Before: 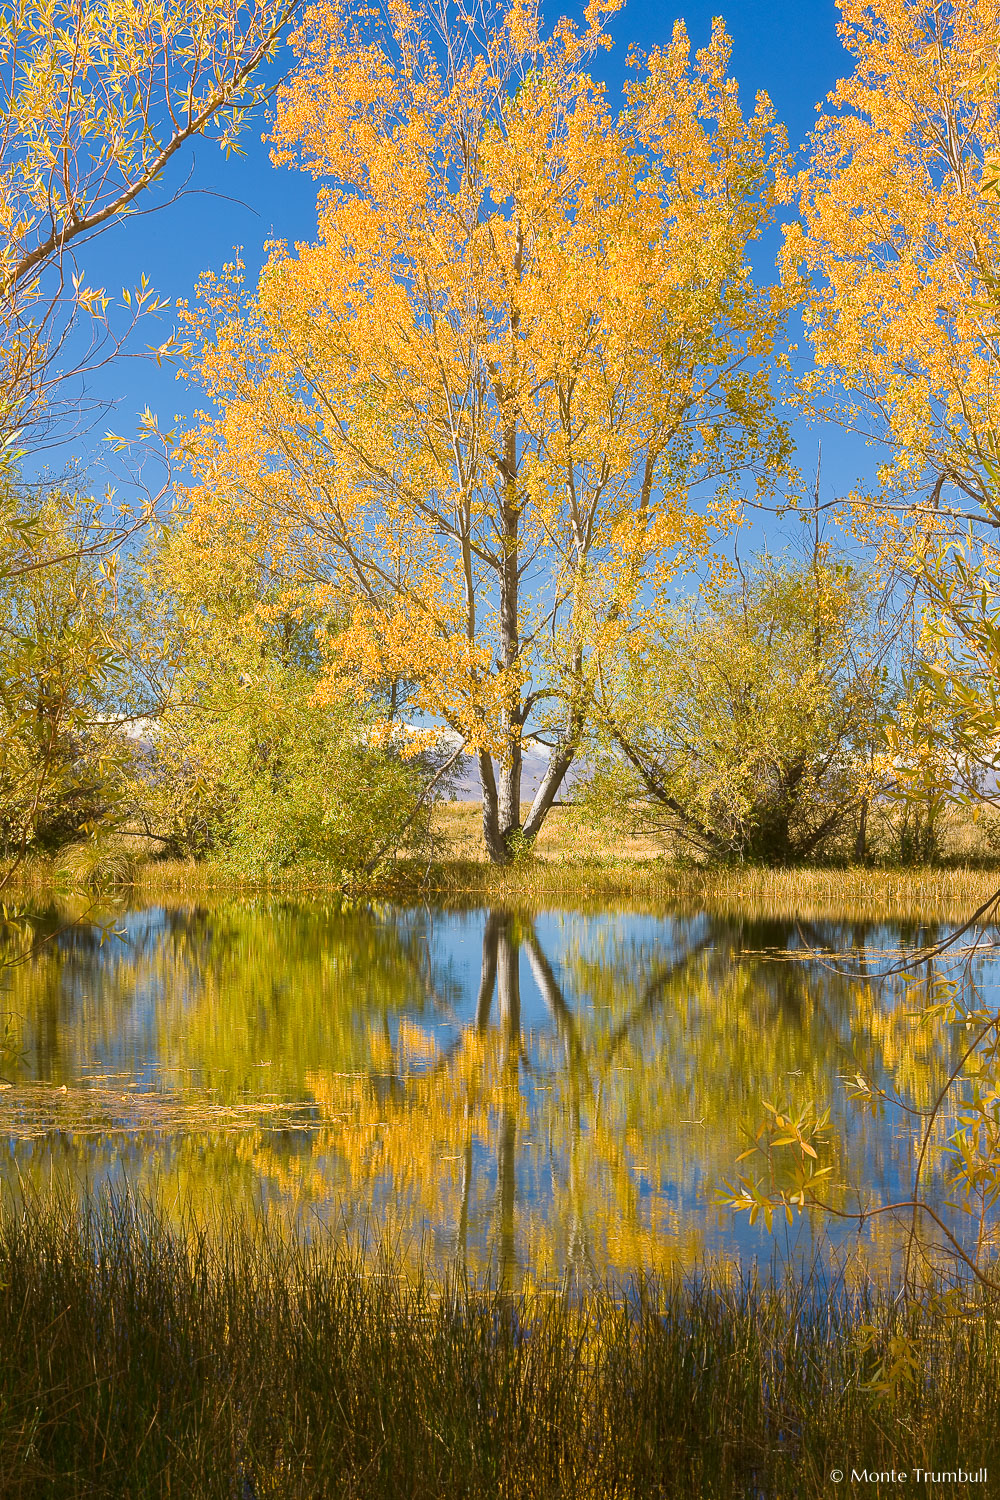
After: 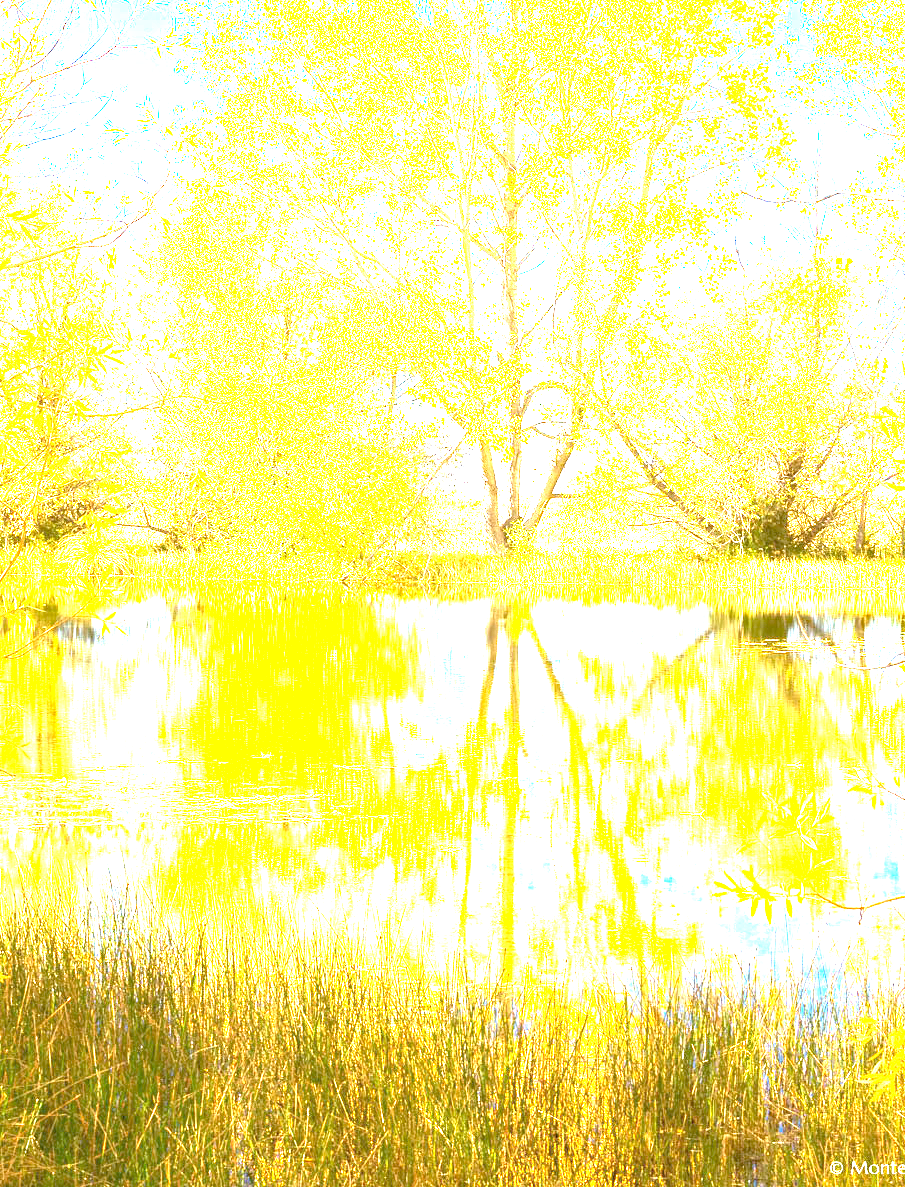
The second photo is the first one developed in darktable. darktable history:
exposure: black level correction 0, exposure 3.957 EV, compensate exposure bias true, compensate highlight preservation false
crop: top 20.535%, right 9.435%, bottom 0.323%
haze removal: compatibility mode true, adaptive false
